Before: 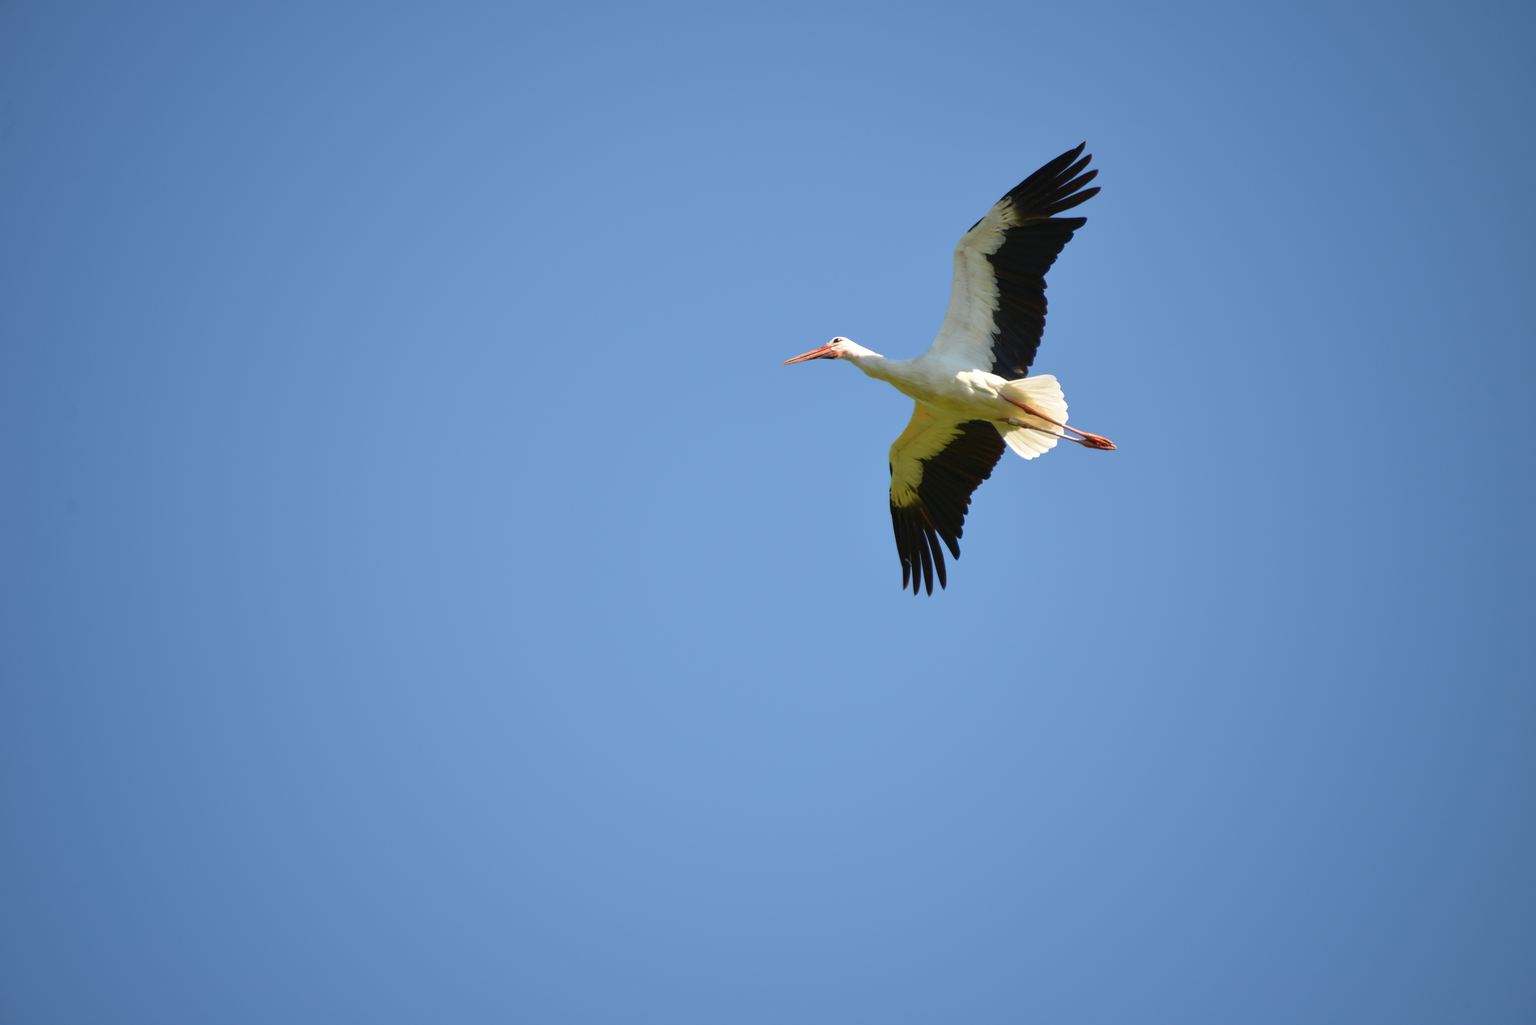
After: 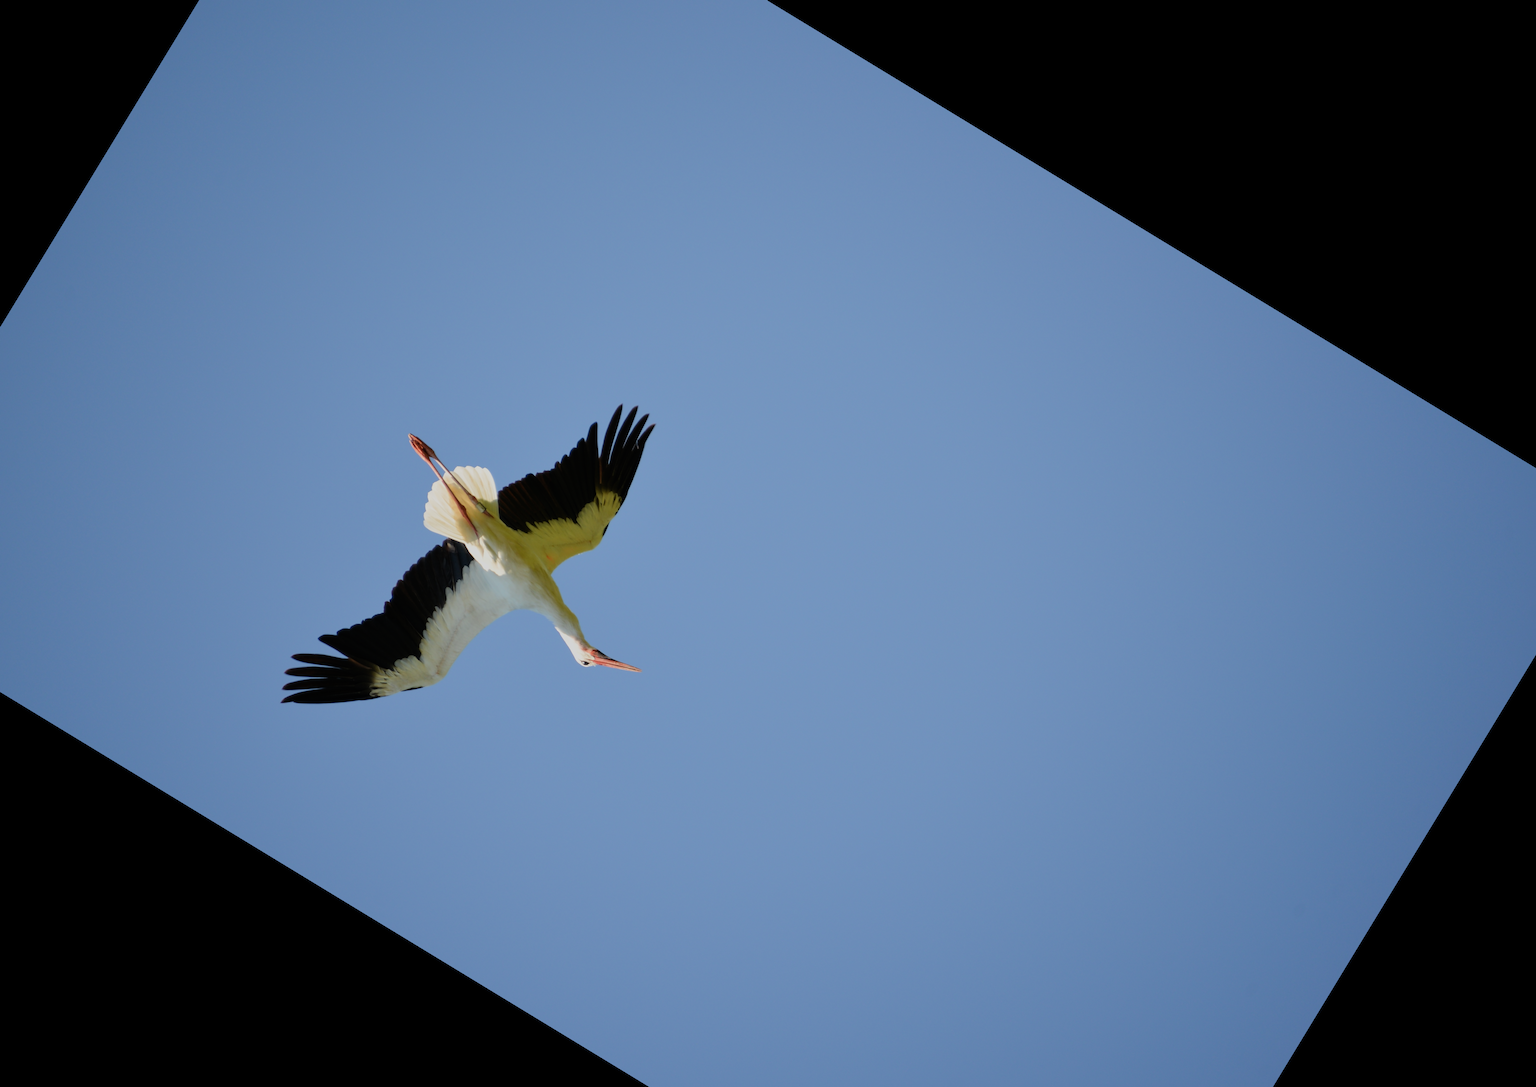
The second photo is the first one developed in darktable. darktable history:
filmic rgb: black relative exposure -7.65 EV, white relative exposure 4.56 EV, hardness 3.61
crop and rotate: angle 148.68°, left 9.111%, top 15.603%, right 4.588%, bottom 17.041%
